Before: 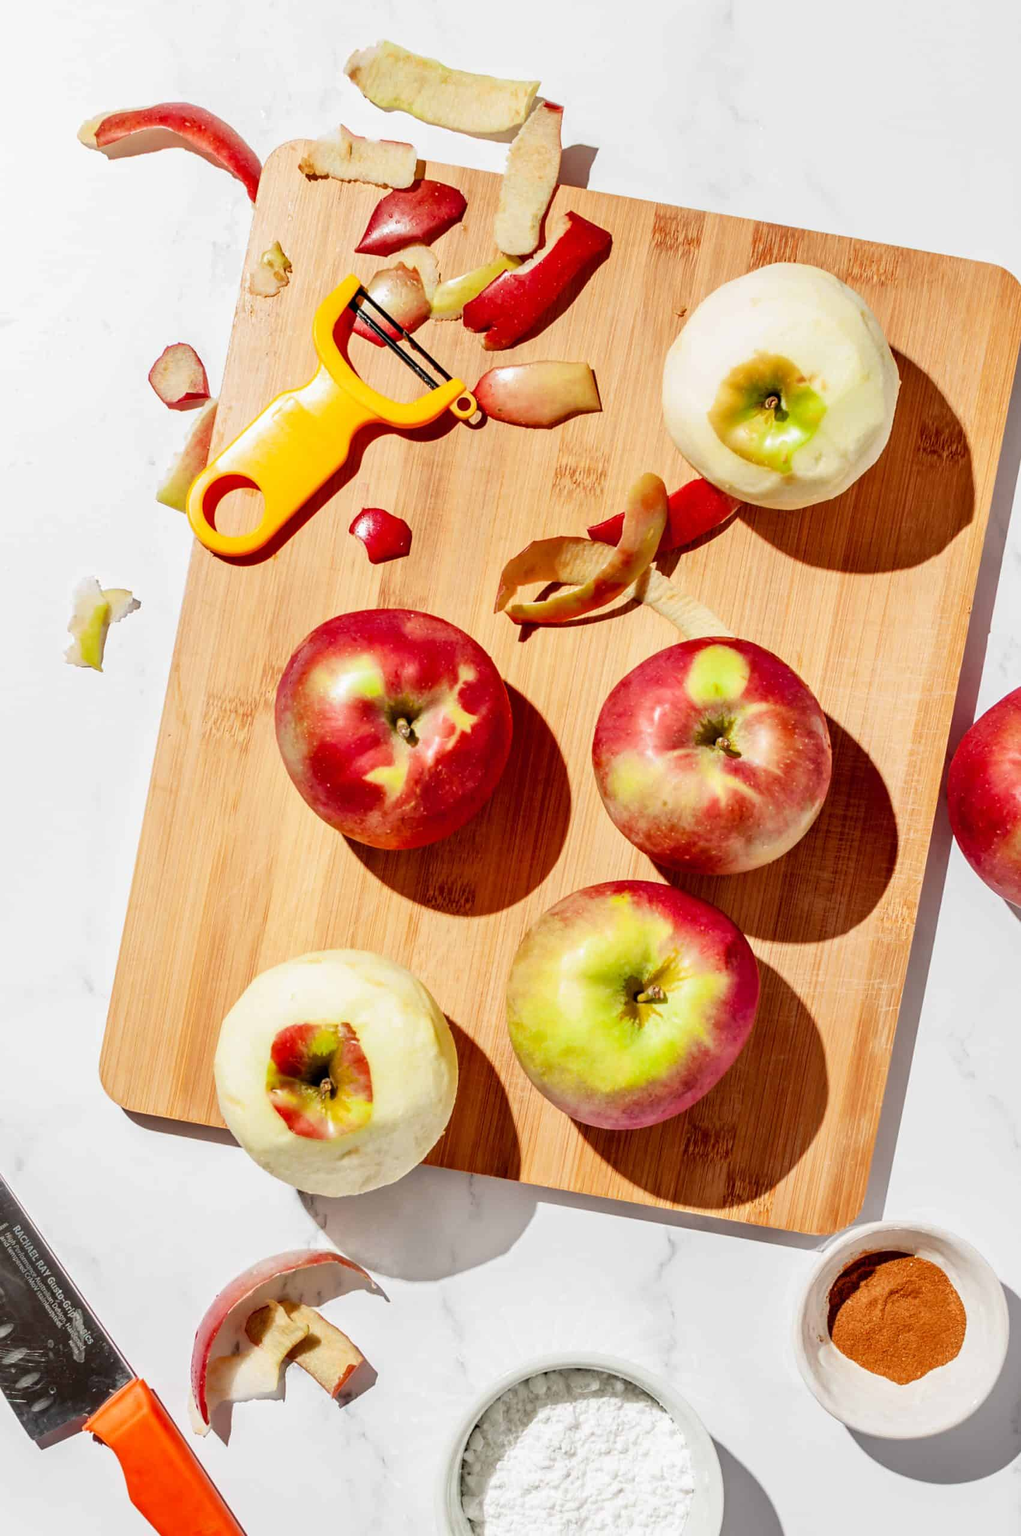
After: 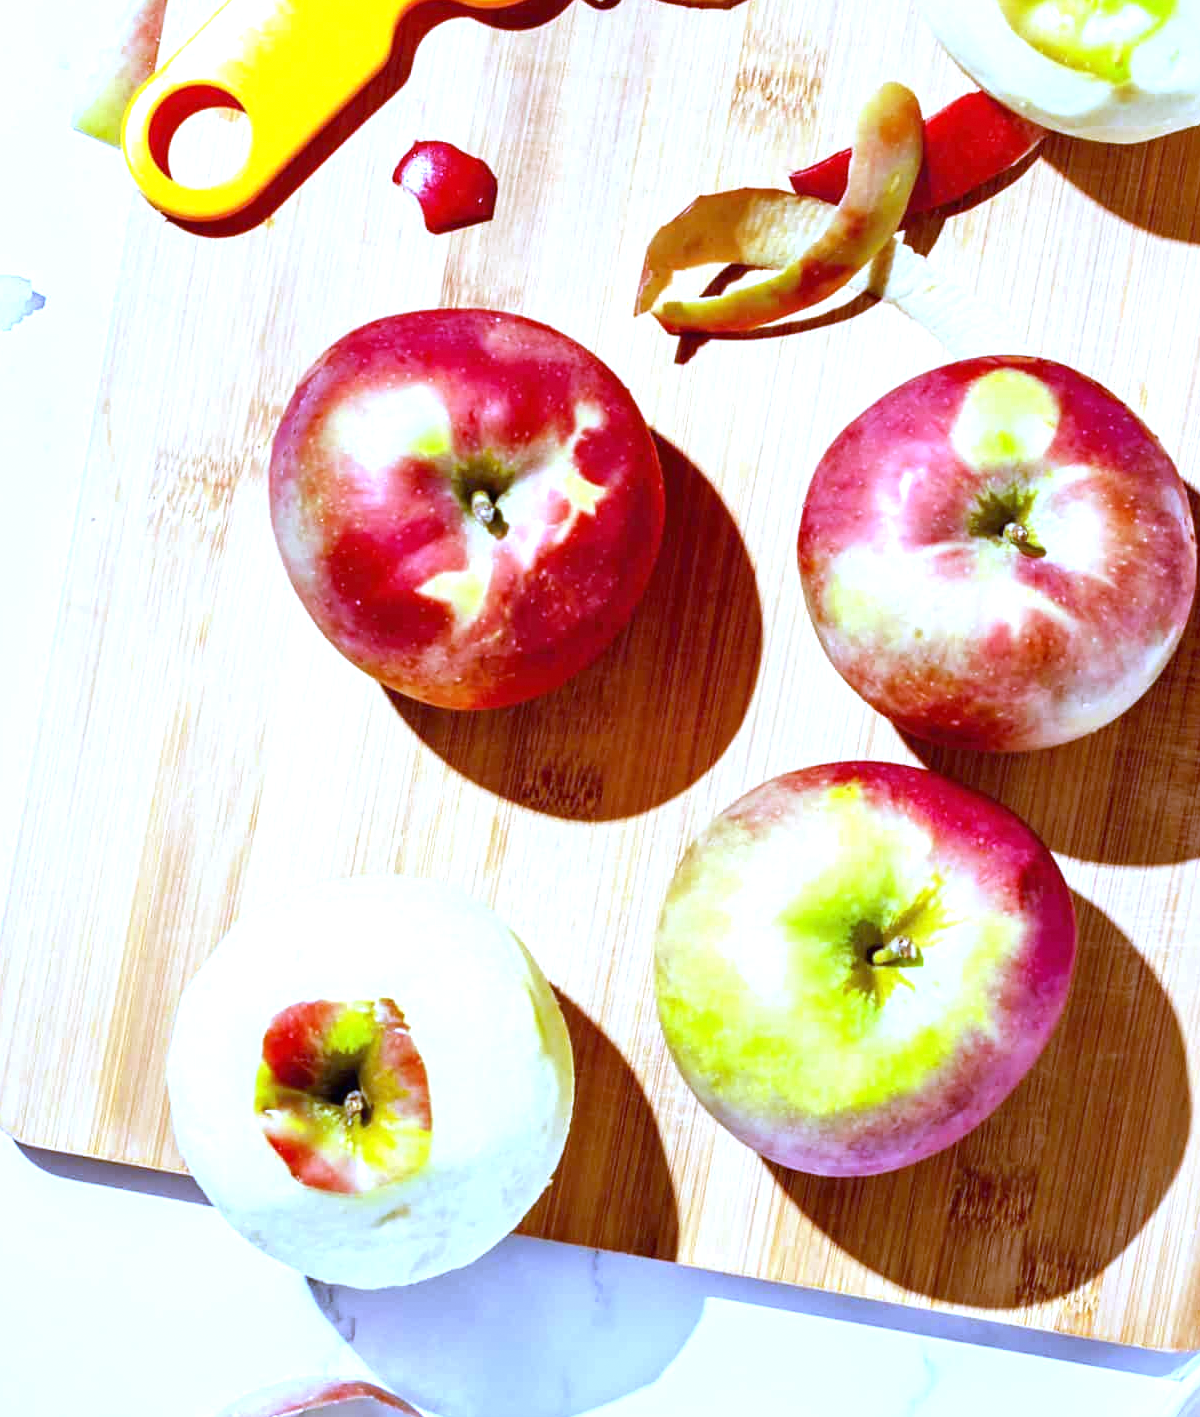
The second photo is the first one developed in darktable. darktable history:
white balance: red 0.766, blue 1.537
exposure: black level correction 0, exposure 1 EV, compensate exposure bias true, compensate highlight preservation false
grain: coarseness 0.81 ISO, strength 1.34%, mid-tones bias 0%
crop: left 11.123%, top 27.61%, right 18.3%, bottom 17.034%
